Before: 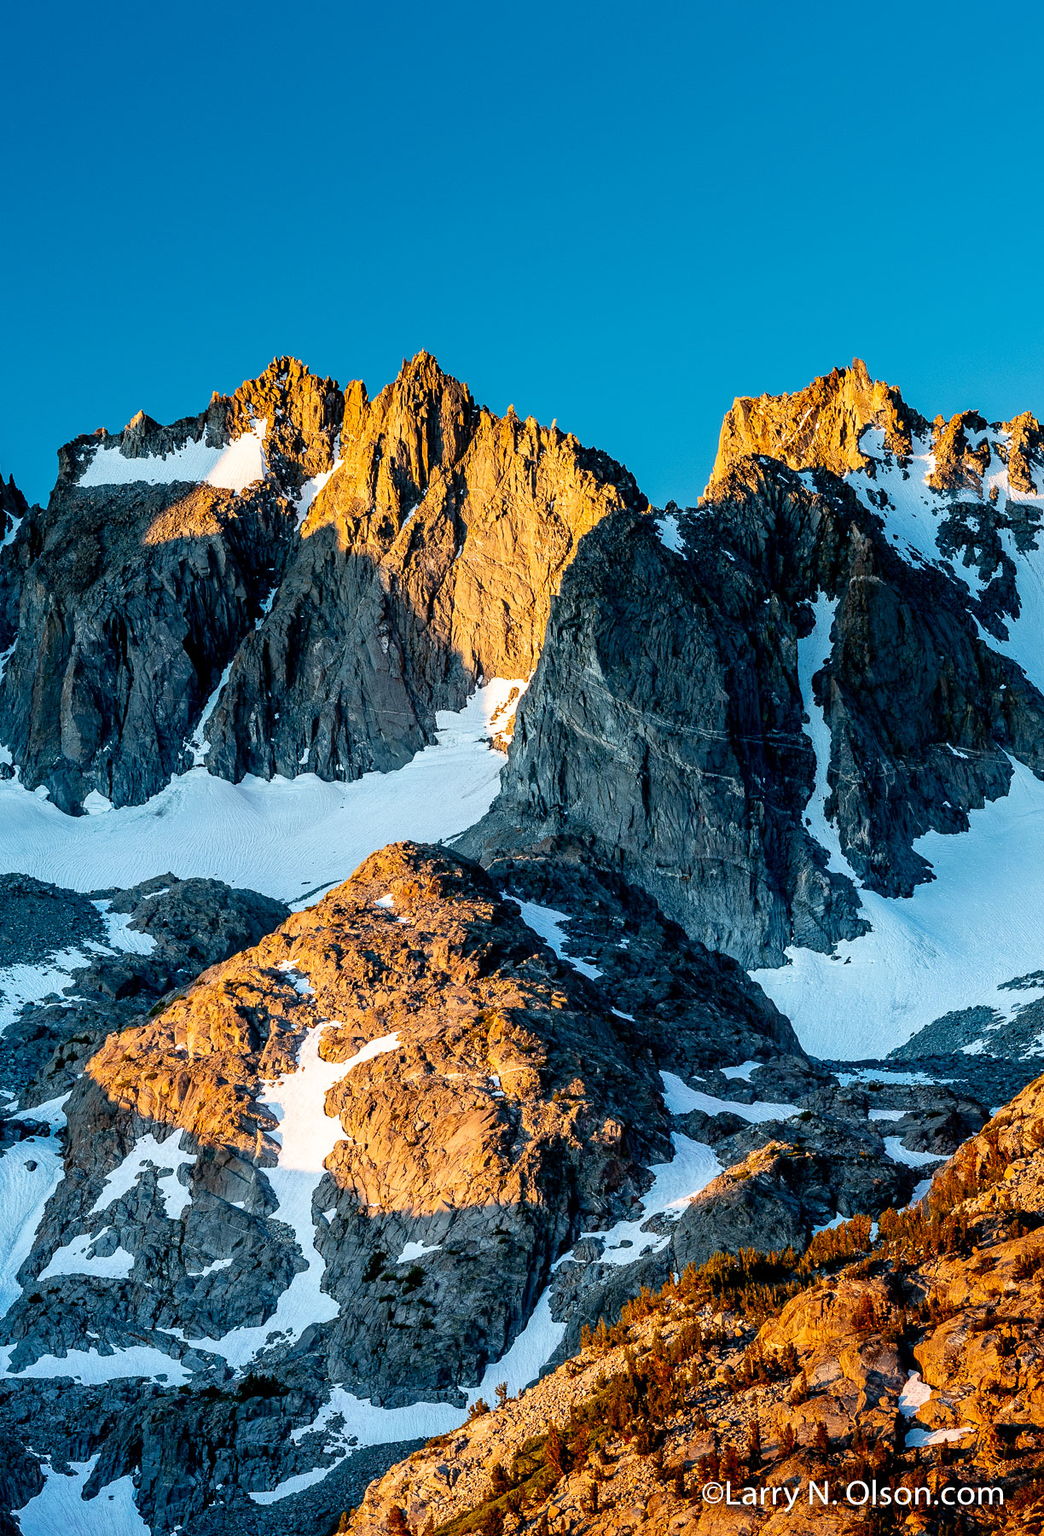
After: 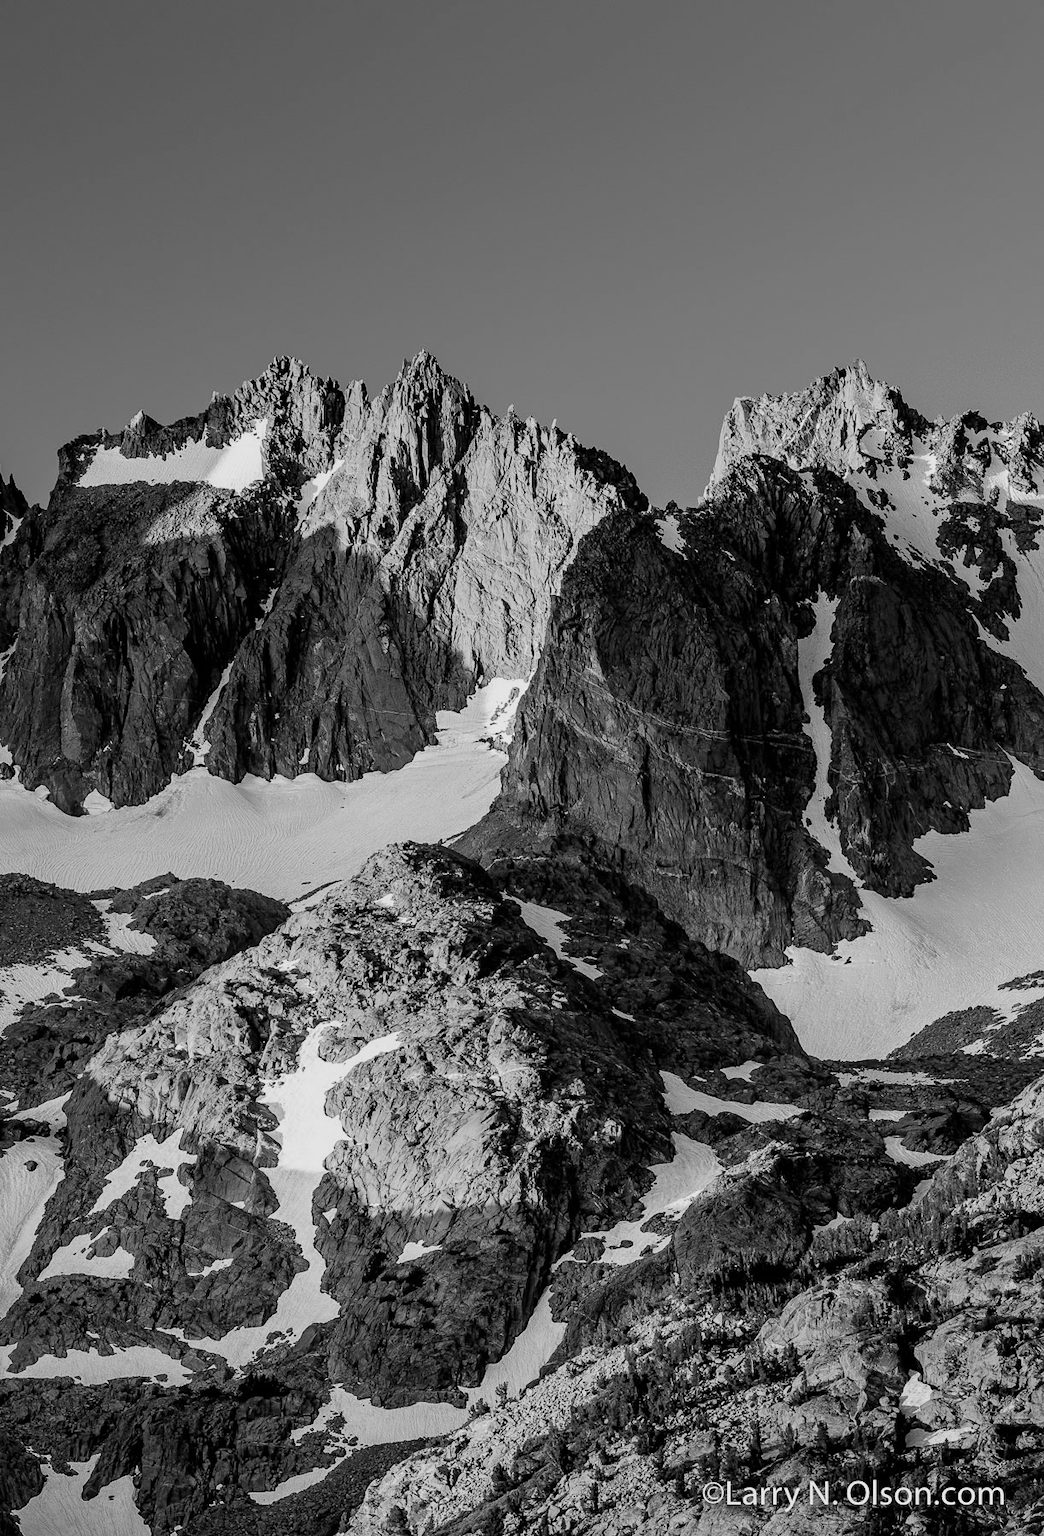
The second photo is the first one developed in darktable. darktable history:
monochrome: a 2.21, b -1.33, size 2.2
white balance: red 1.188, blue 1.11
exposure: exposure -0.492 EV, compensate highlight preservation false
